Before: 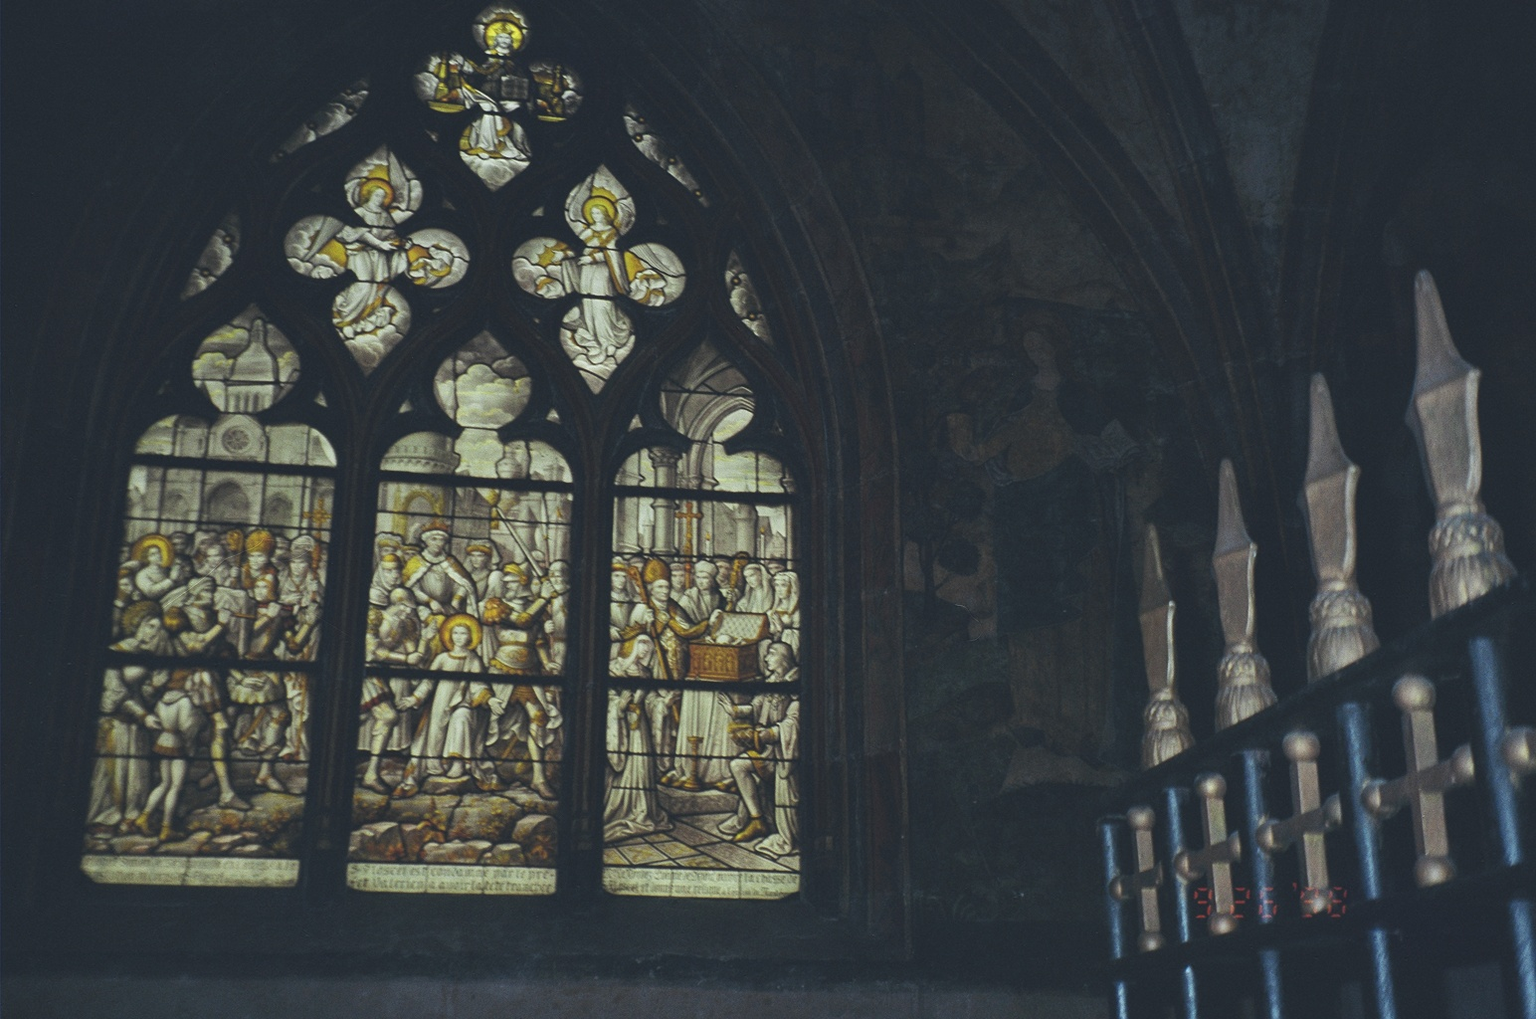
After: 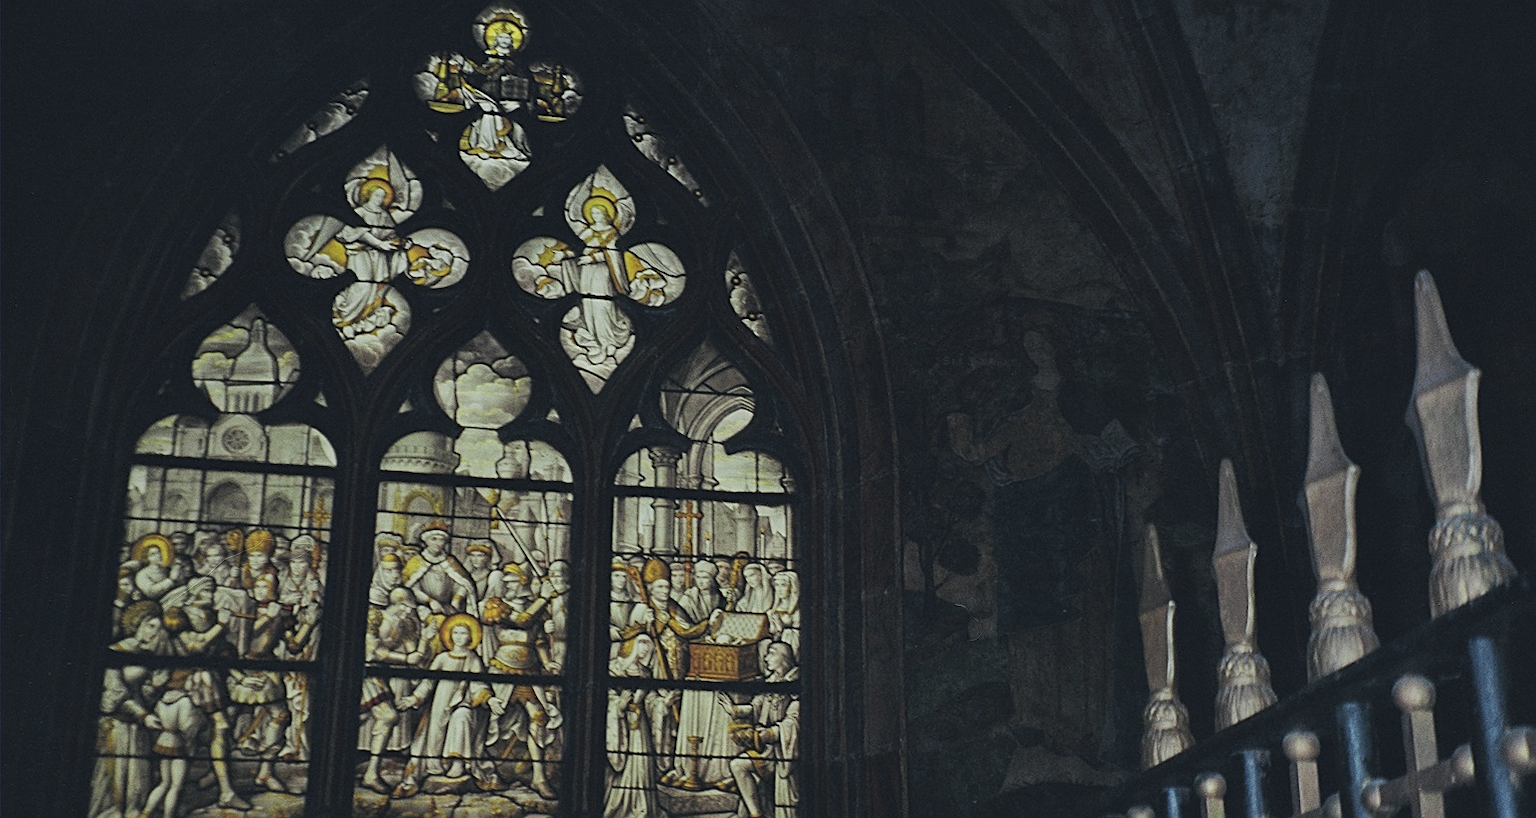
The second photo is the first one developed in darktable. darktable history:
levels: levels [0.016, 0.492, 0.969]
crop: bottom 19.564%
sharpen: on, module defaults
filmic rgb: black relative exposure -7.65 EV, white relative exposure 4.56 EV, hardness 3.61, iterations of high-quality reconstruction 0
